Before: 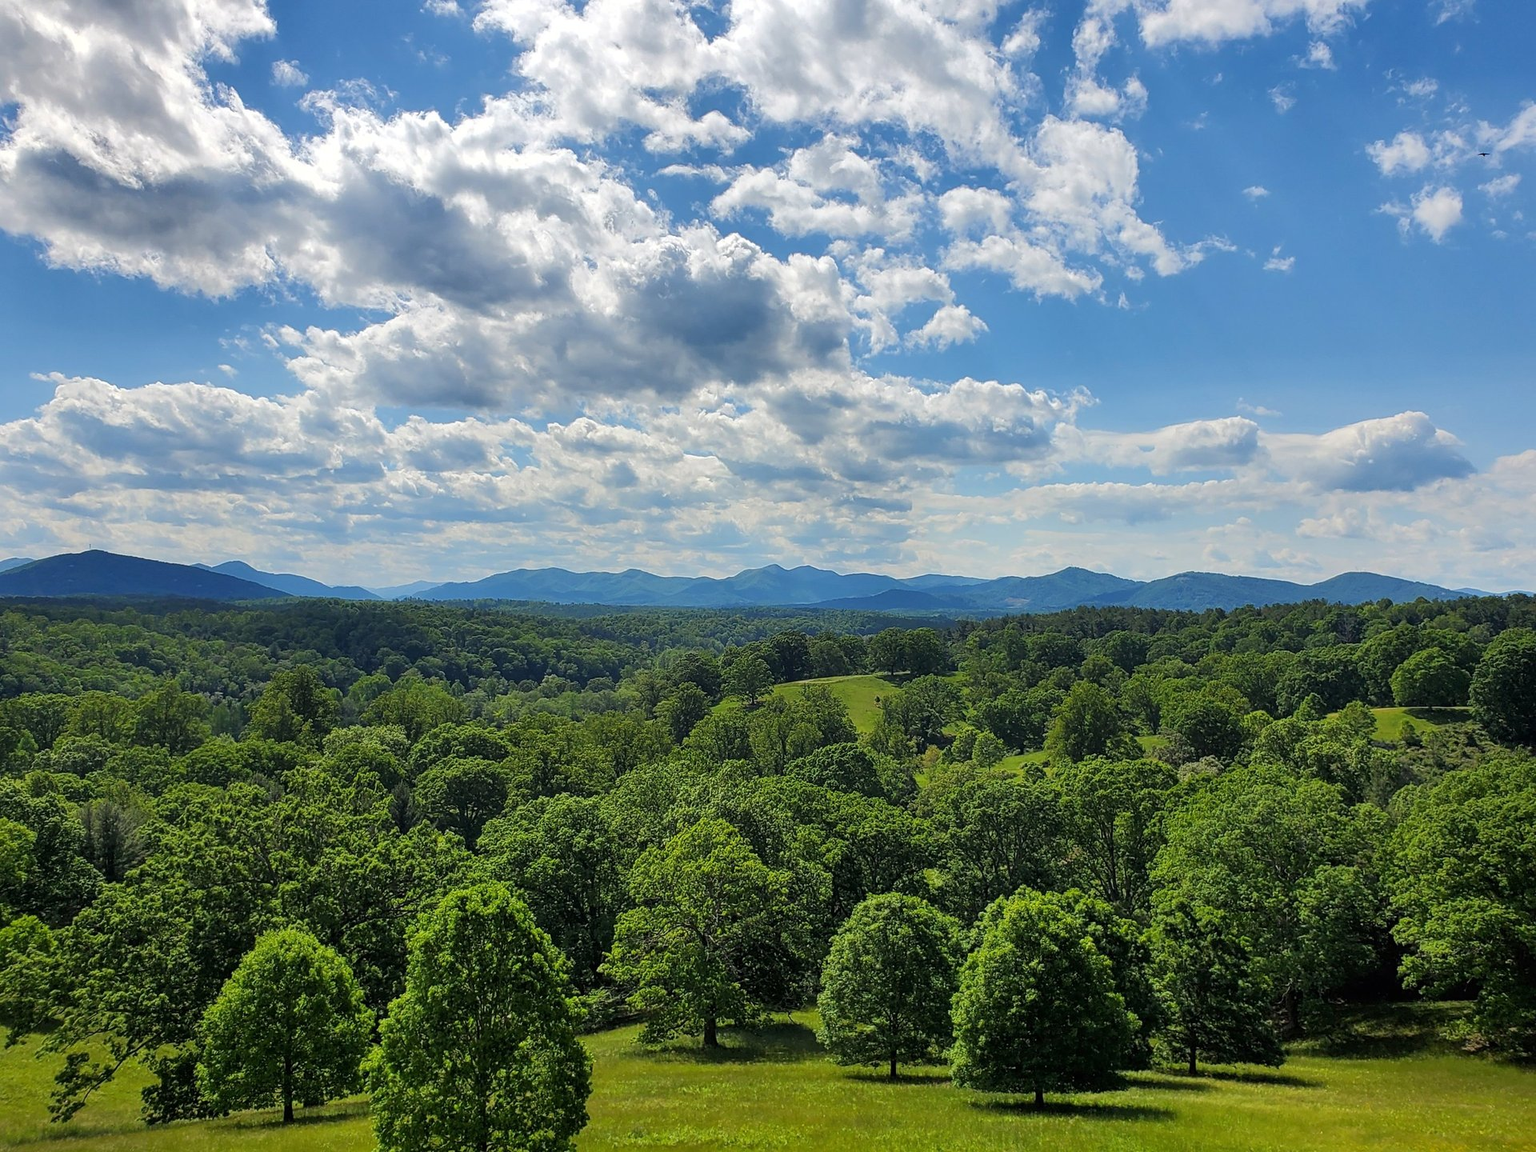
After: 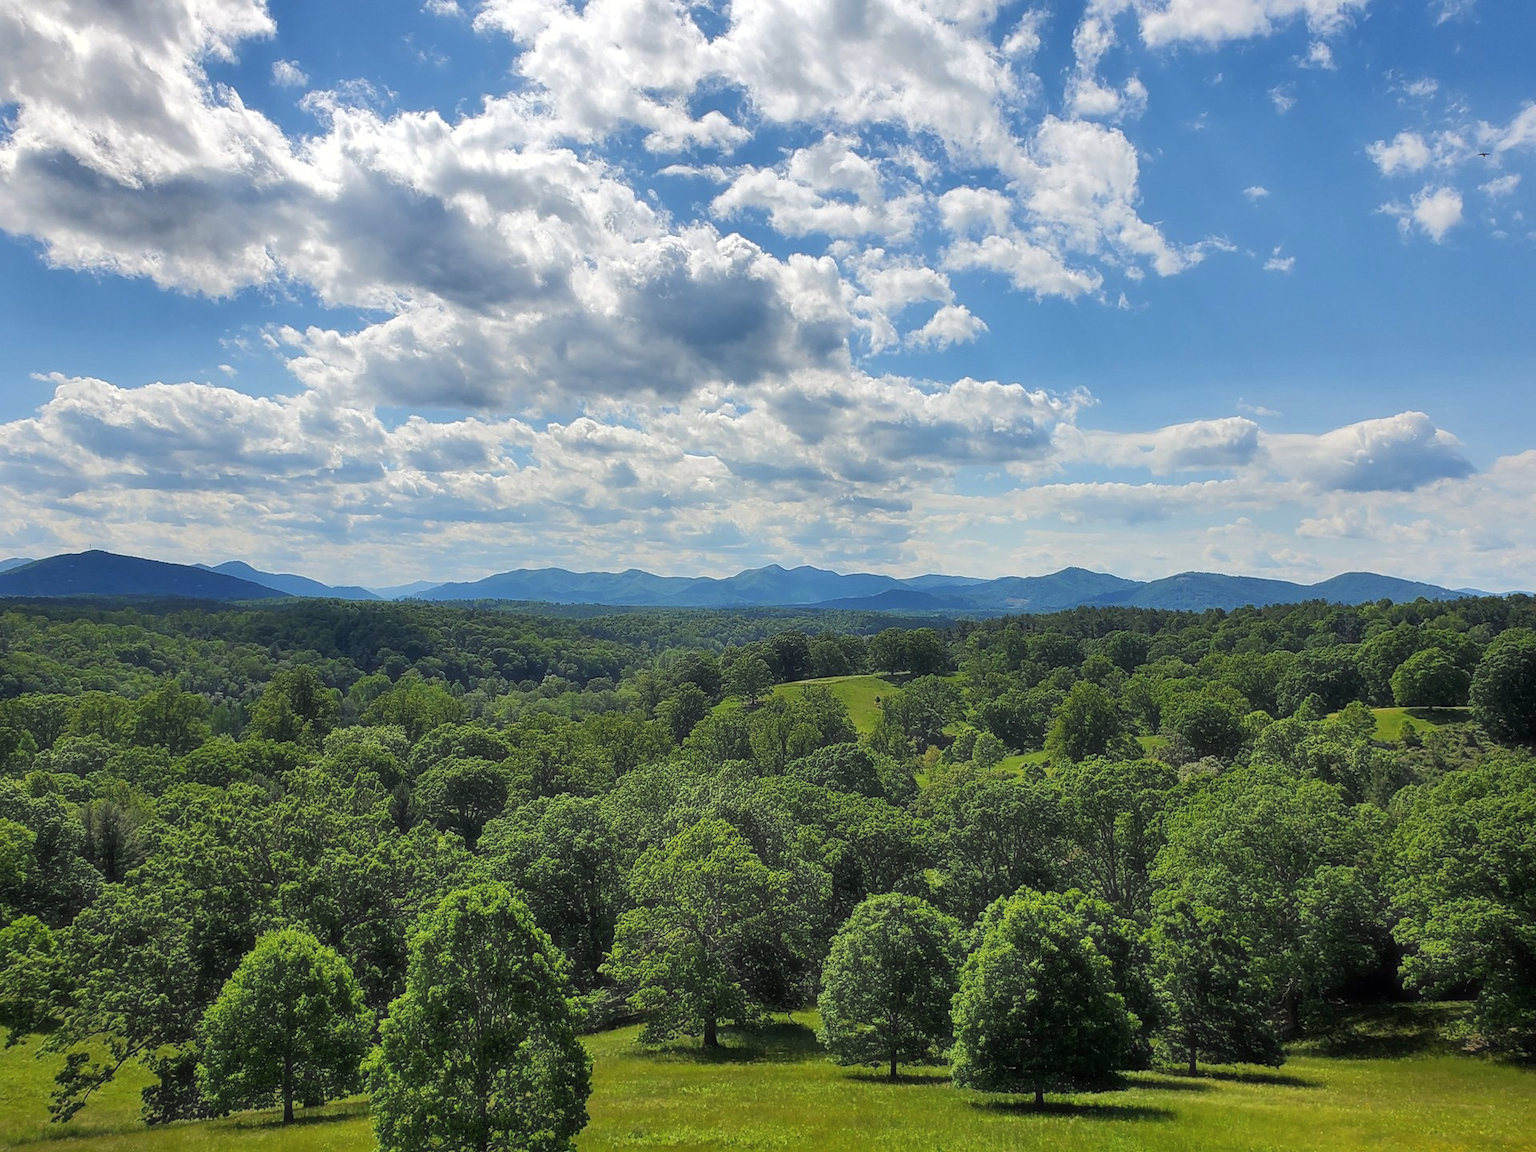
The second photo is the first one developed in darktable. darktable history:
haze removal: strength -0.114, compatibility mode true, adaptive false
